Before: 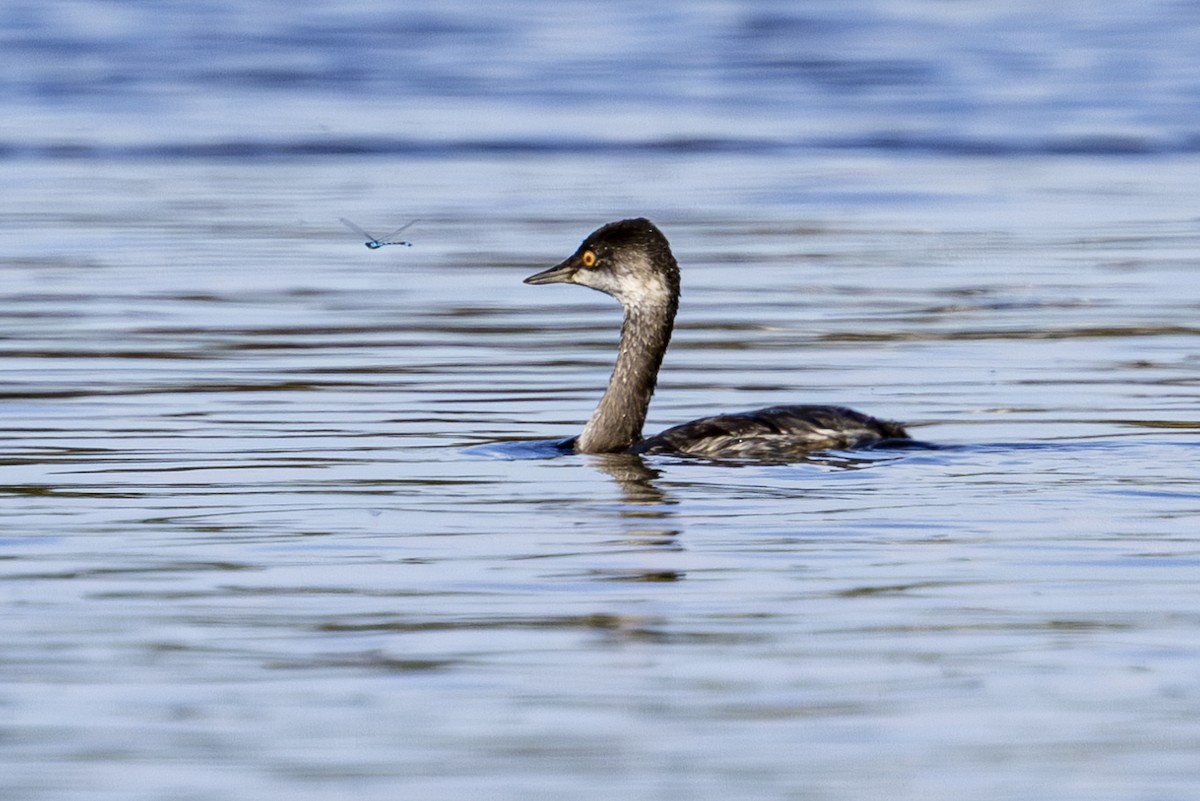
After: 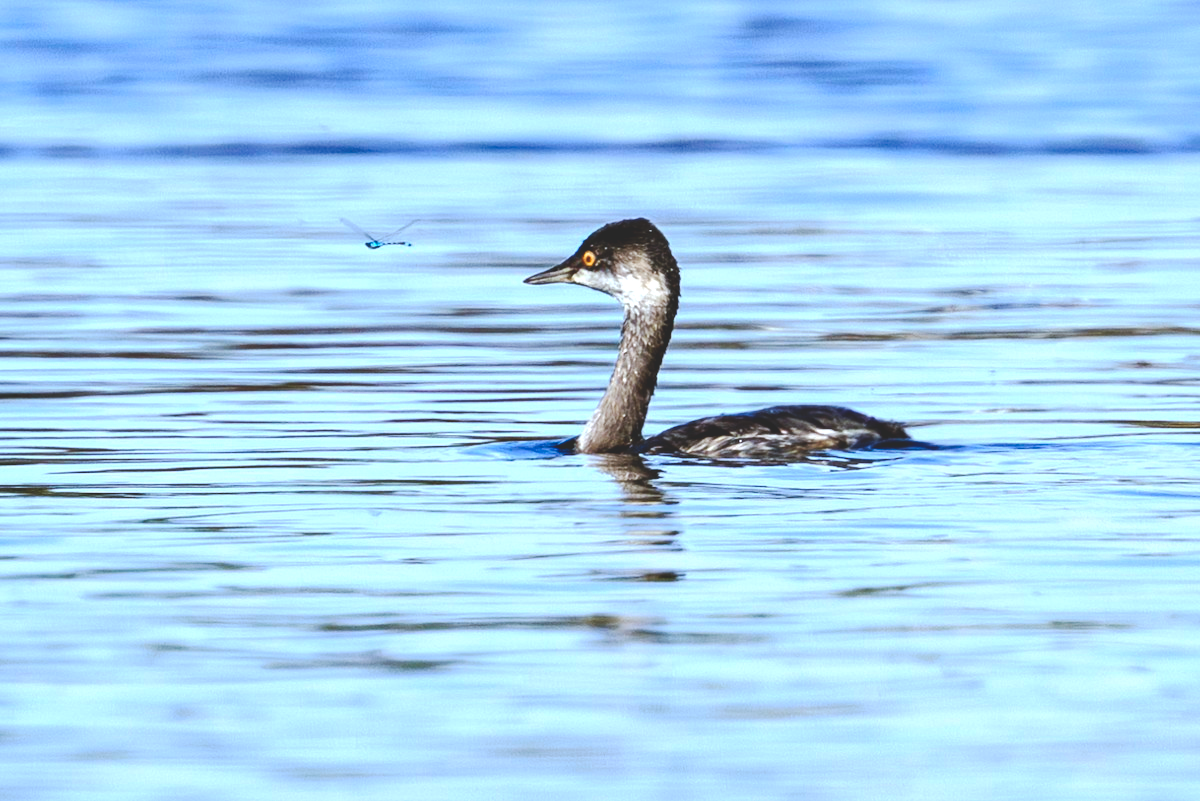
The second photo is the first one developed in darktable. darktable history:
exposure: black level correction 0, exposure 0.7 EV, compensate exposure bias true, compensate highlight preservation false
white balance: red 0.924, blue 1.095
tone curve: curves: ch0 [(0, 0) (0.003, 0.156) (0.011, 0.156) (0.025, 0.157) (0.044, 0.164) (0.069, 0.172) (0.1, 0.181) (0.136, 0.191) (0.177, 0.214) (0.224, 0.245) (0.277, 0.285) (0.335, 0.333) (0.399, 0.387) (0.468, 0.471) (0.543, 0.556) (0.623, 0.648) (0.709, 0.734) (0.801, 0.809) (0.898, 0.891) (1, 1)], preserve colors none
